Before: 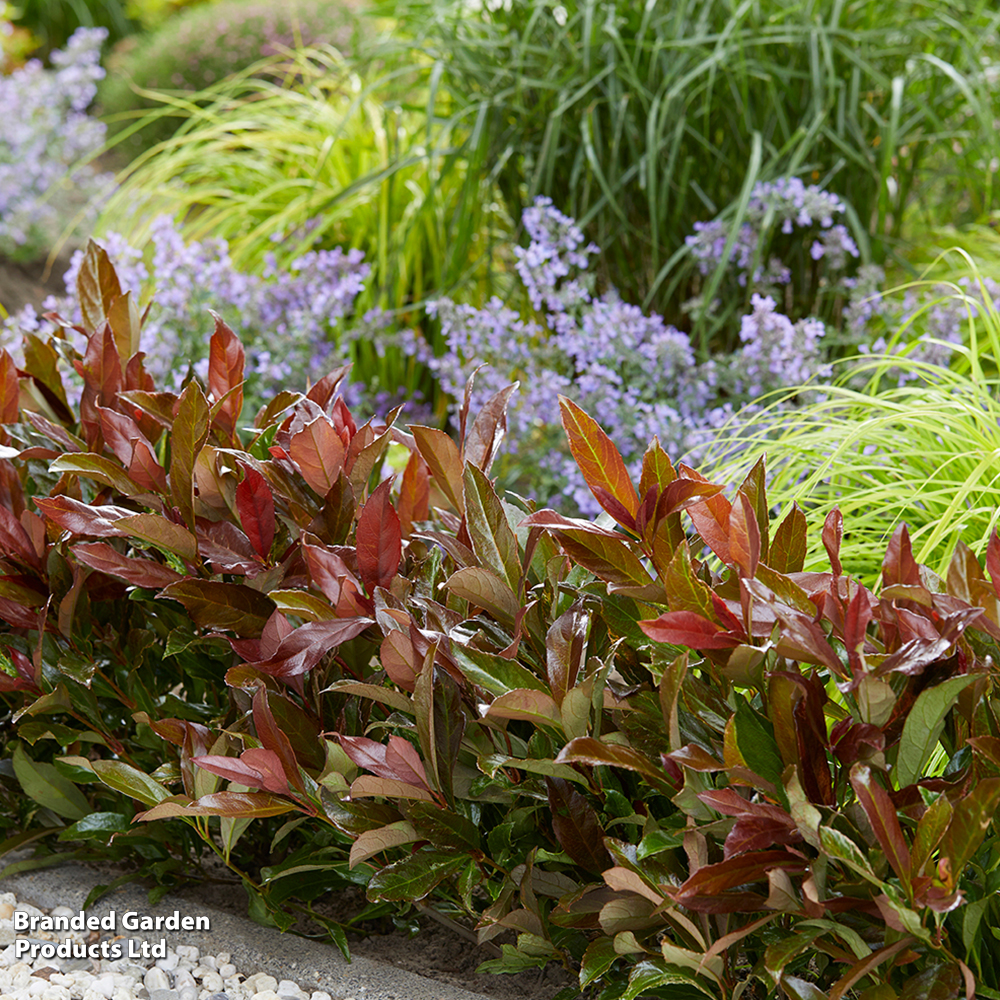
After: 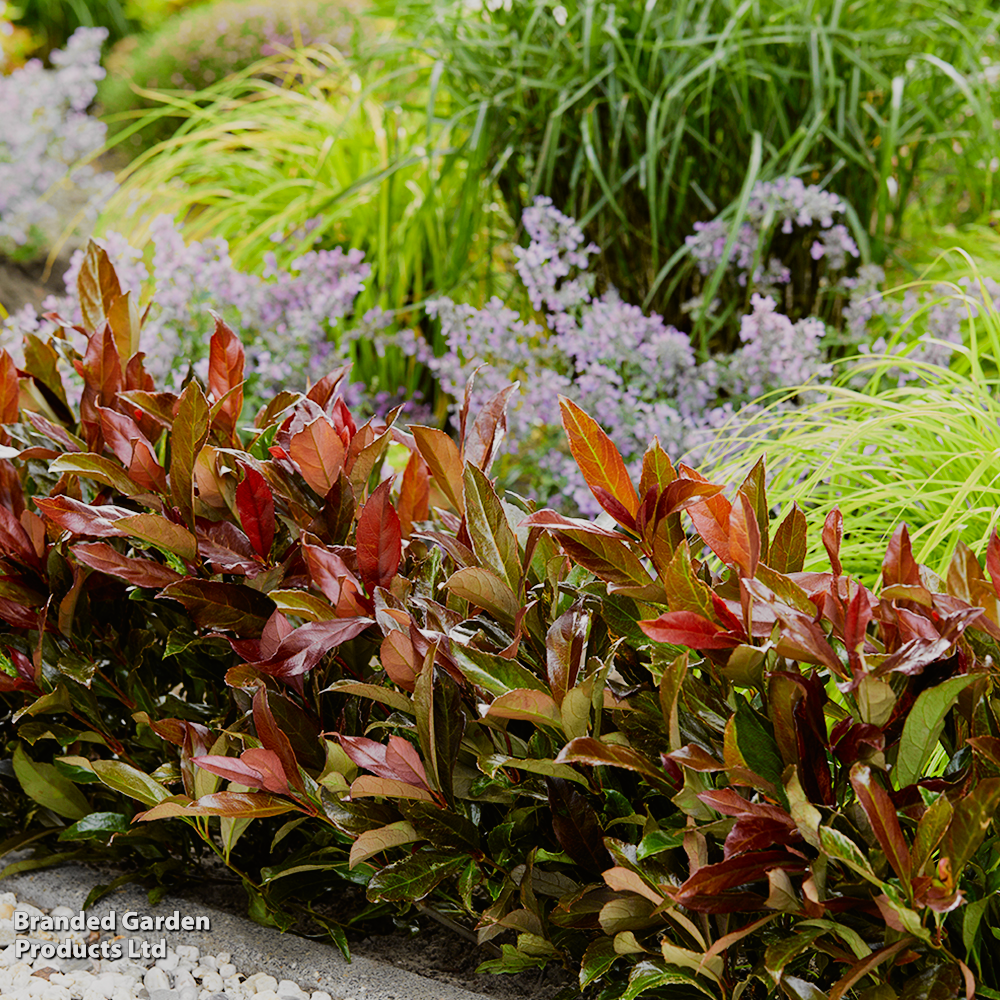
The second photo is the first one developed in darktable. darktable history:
tone curve: curves: ch0 [(0, 0.008) (0.107, 0.083) (0.283, 0.287) (0.461, 0.498) (0.64, 0.691) (0.822, 0.869) (0.998, 0.978)]; ch1 [(0, 0) (0.323, 0.339) (0.438, 0.422) (0.473, 0.487) (0.502, 0.502) (0.527, 0.53) (0.561, 0.583) (0.608, 0.629) (0.669, 0.704) (0.859, 0.899) (1, 1)]; ch2 [(0, 0) (0.33, 0.347) (0.421, 0.456) (0.473, 0.498) (0.502, 0.504) (0.522, 0.524) (0.549, 0.567) (0.585, 0.627) (0.676, 0.724) (1, 1)], color space Lab, independent channels, preserve colors none
filmic rgb: black relative exposure -7.15 EV, white relative exposure 5.36 EV, hardness 3.02
